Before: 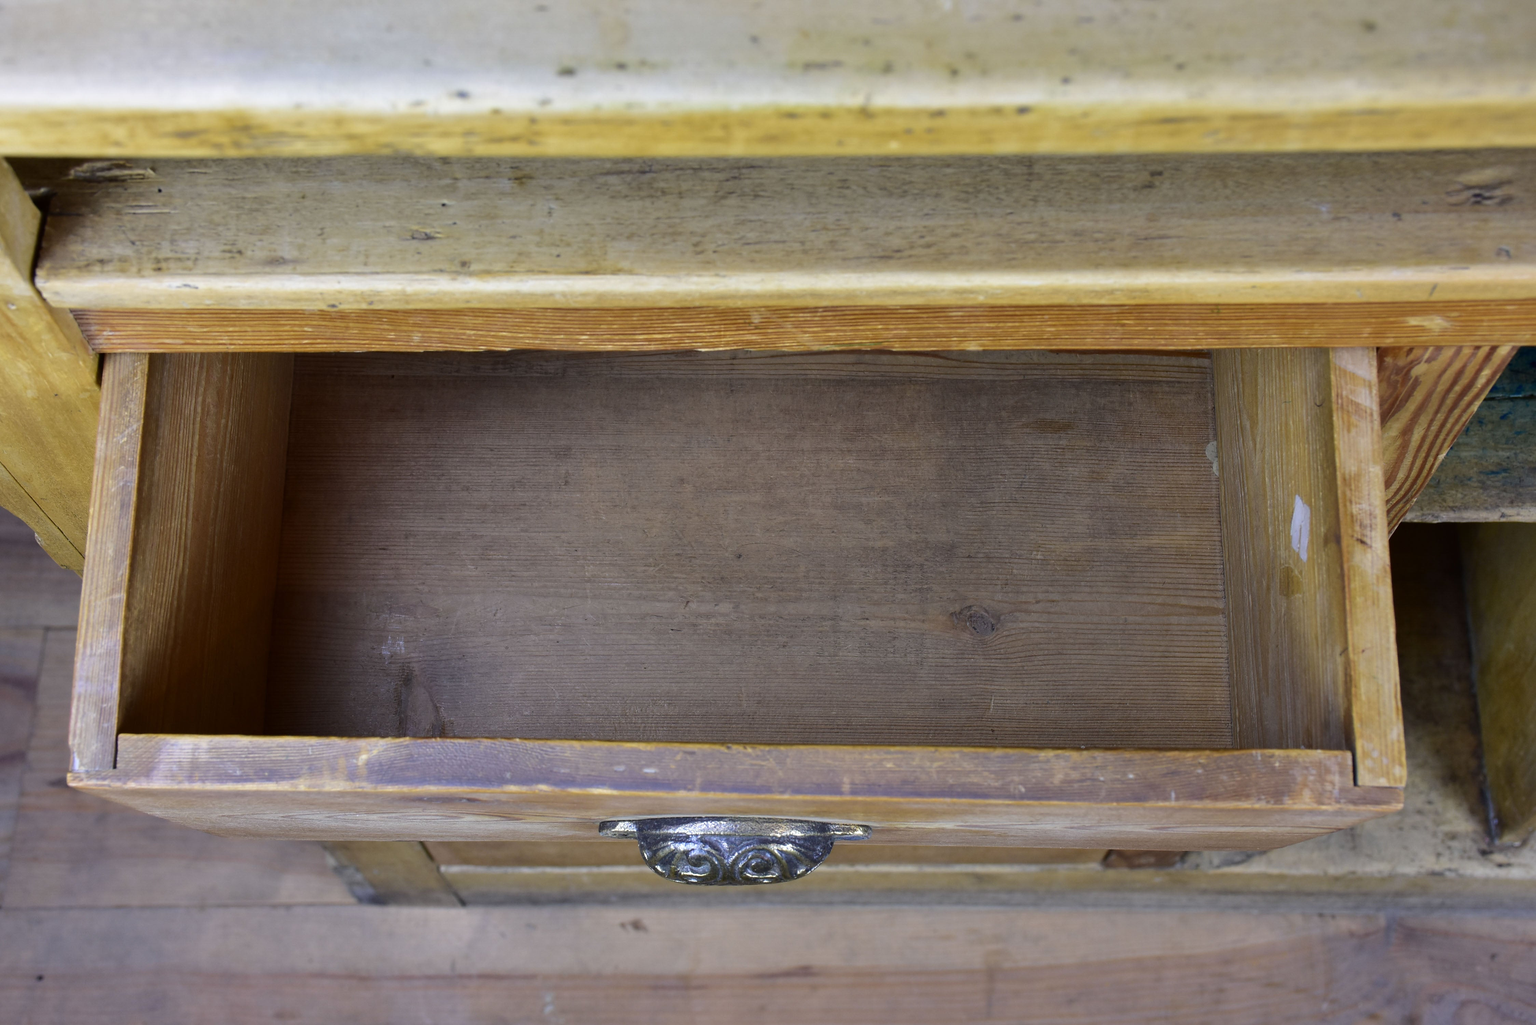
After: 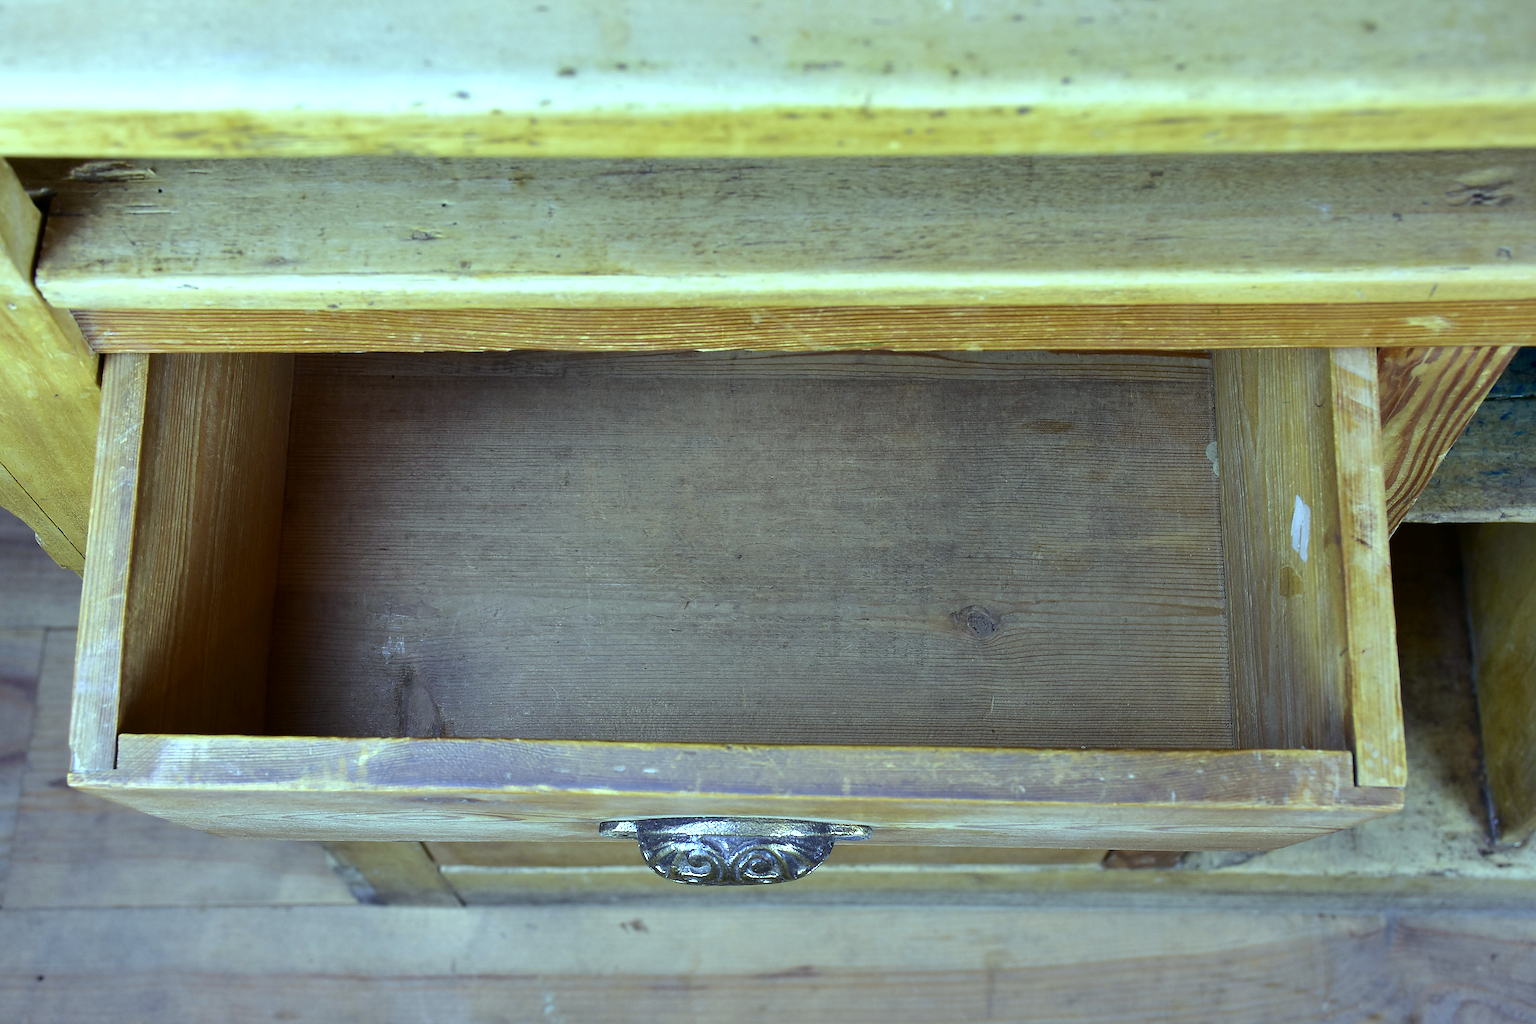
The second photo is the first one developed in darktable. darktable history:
exposure: black level correction 0.001, exposure 0.3 EV, compensate highlight preservation false
sharpen: radius 1.4, amount 1.25, threshold 0.7
color balance: mode lift, gamma, gain (sRGB), lift [0.997, 0.979, 1.021, 1.011], gamma [1, 1.084, 0.916, 0.998], gain [1, 0.87, 1.13, 1.101], contrast 4.55%, contrast fulcrum 38.24%, output saturation 104.09%
